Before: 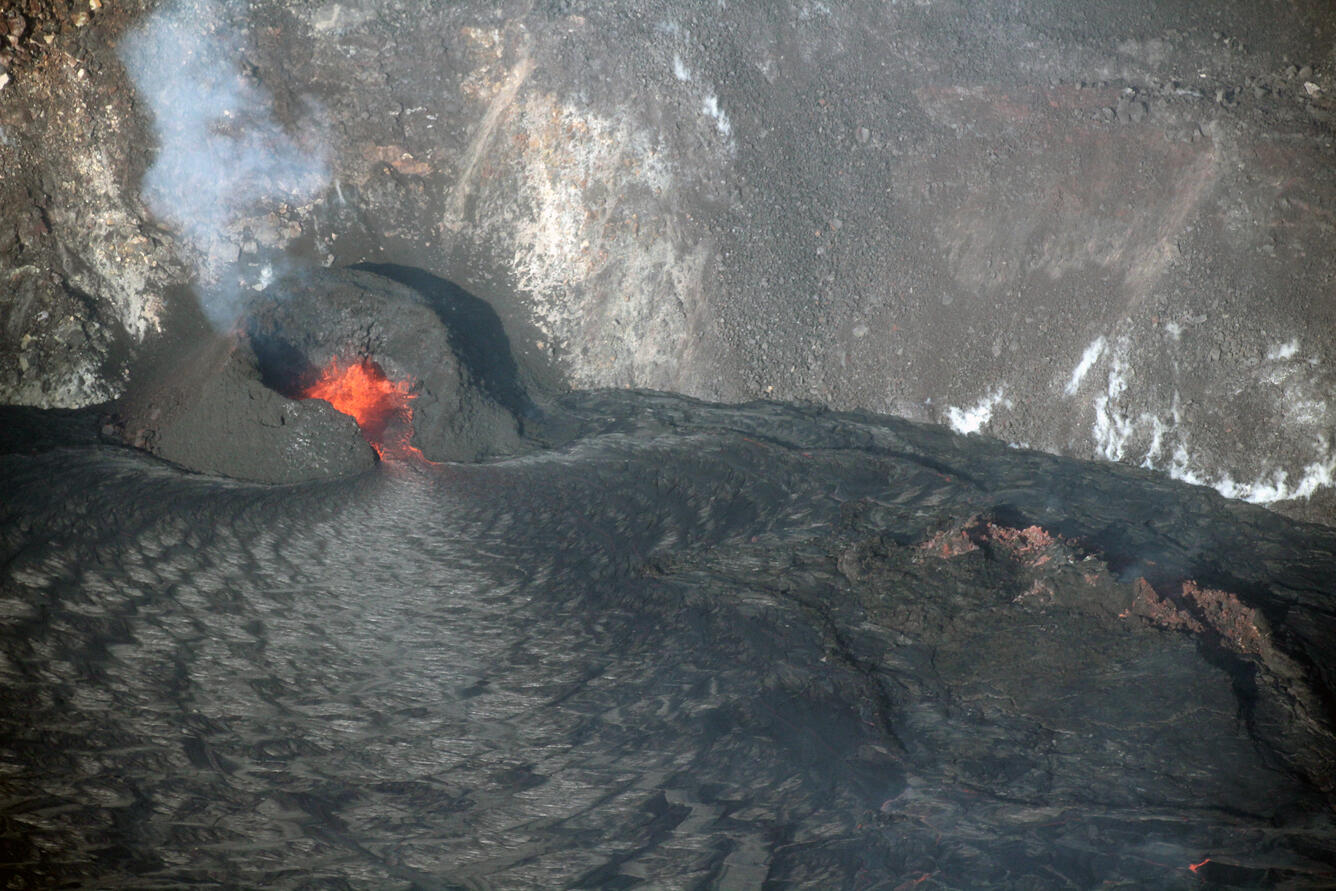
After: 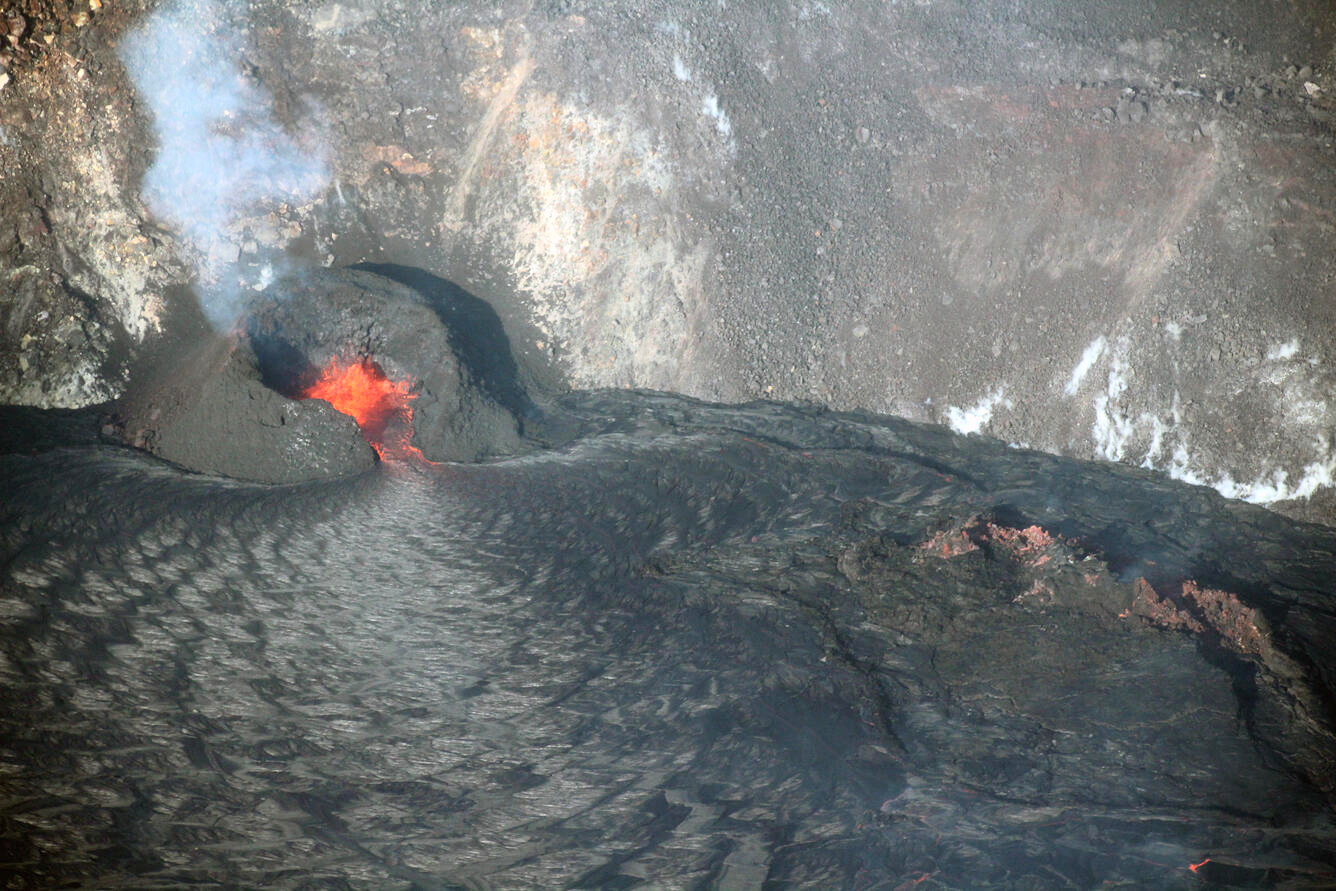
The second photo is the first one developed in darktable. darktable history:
contrast brightness saturation: contrast 0.199, brightness 0.163, saturation 0.23
